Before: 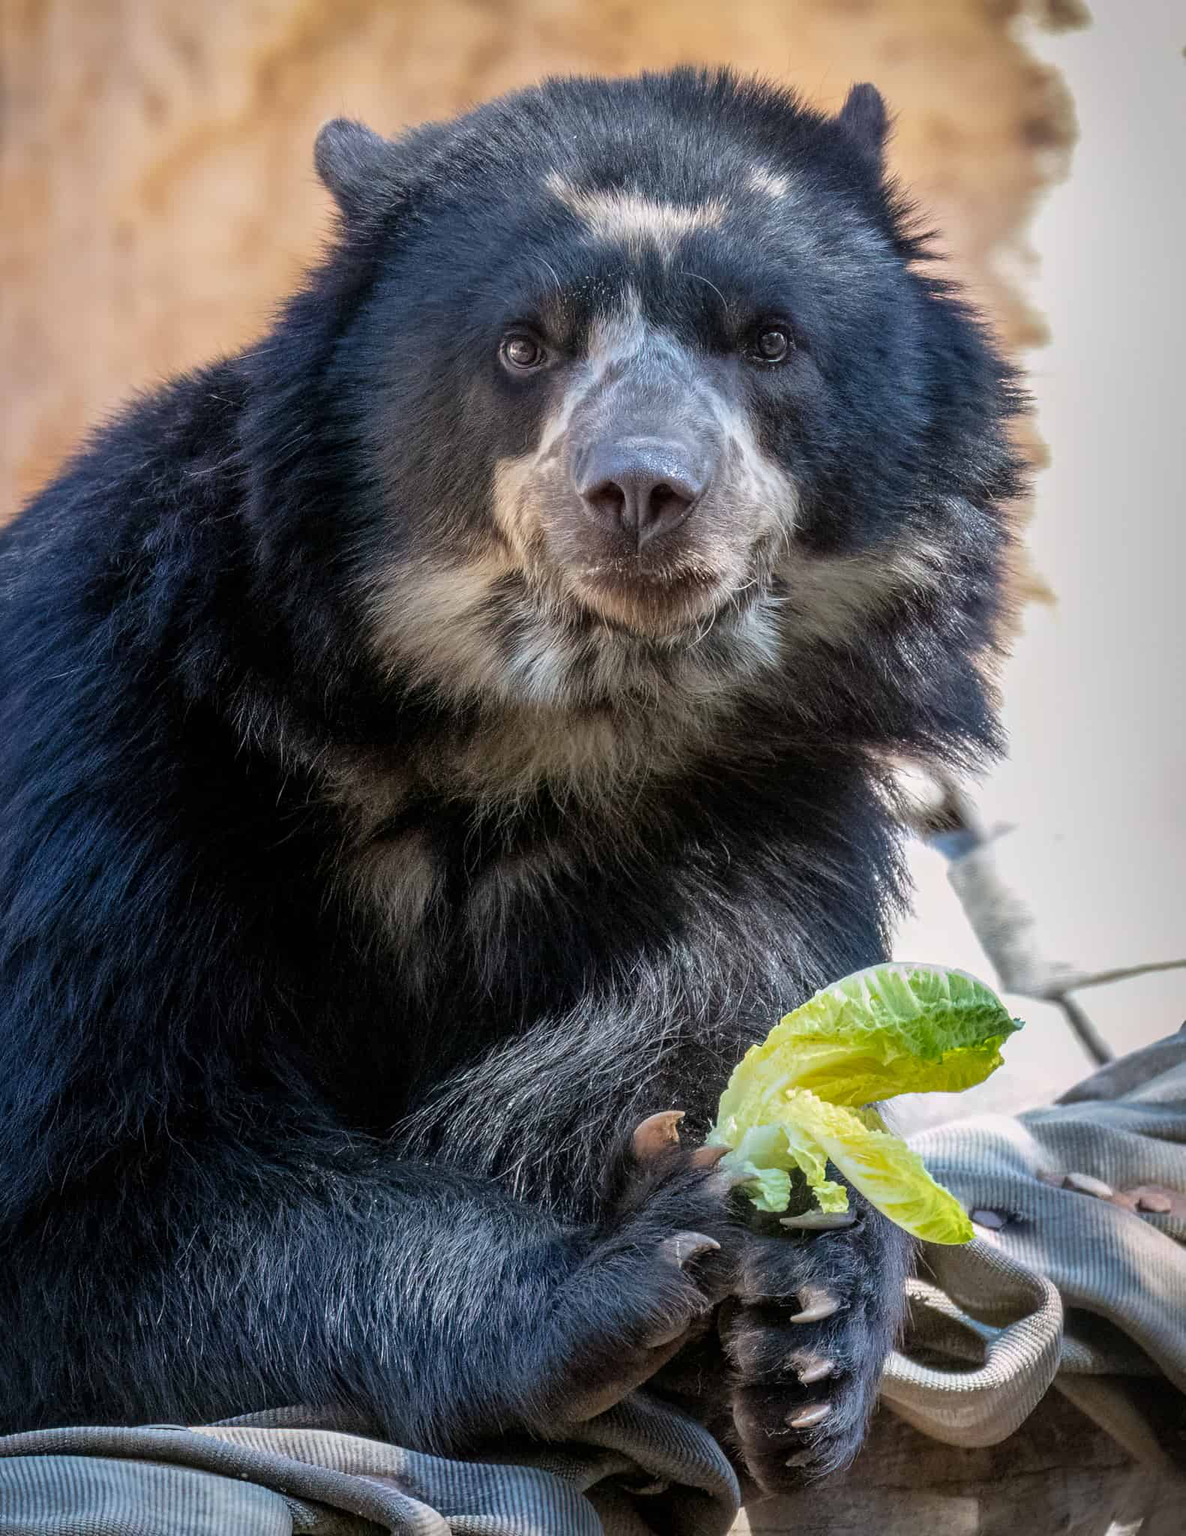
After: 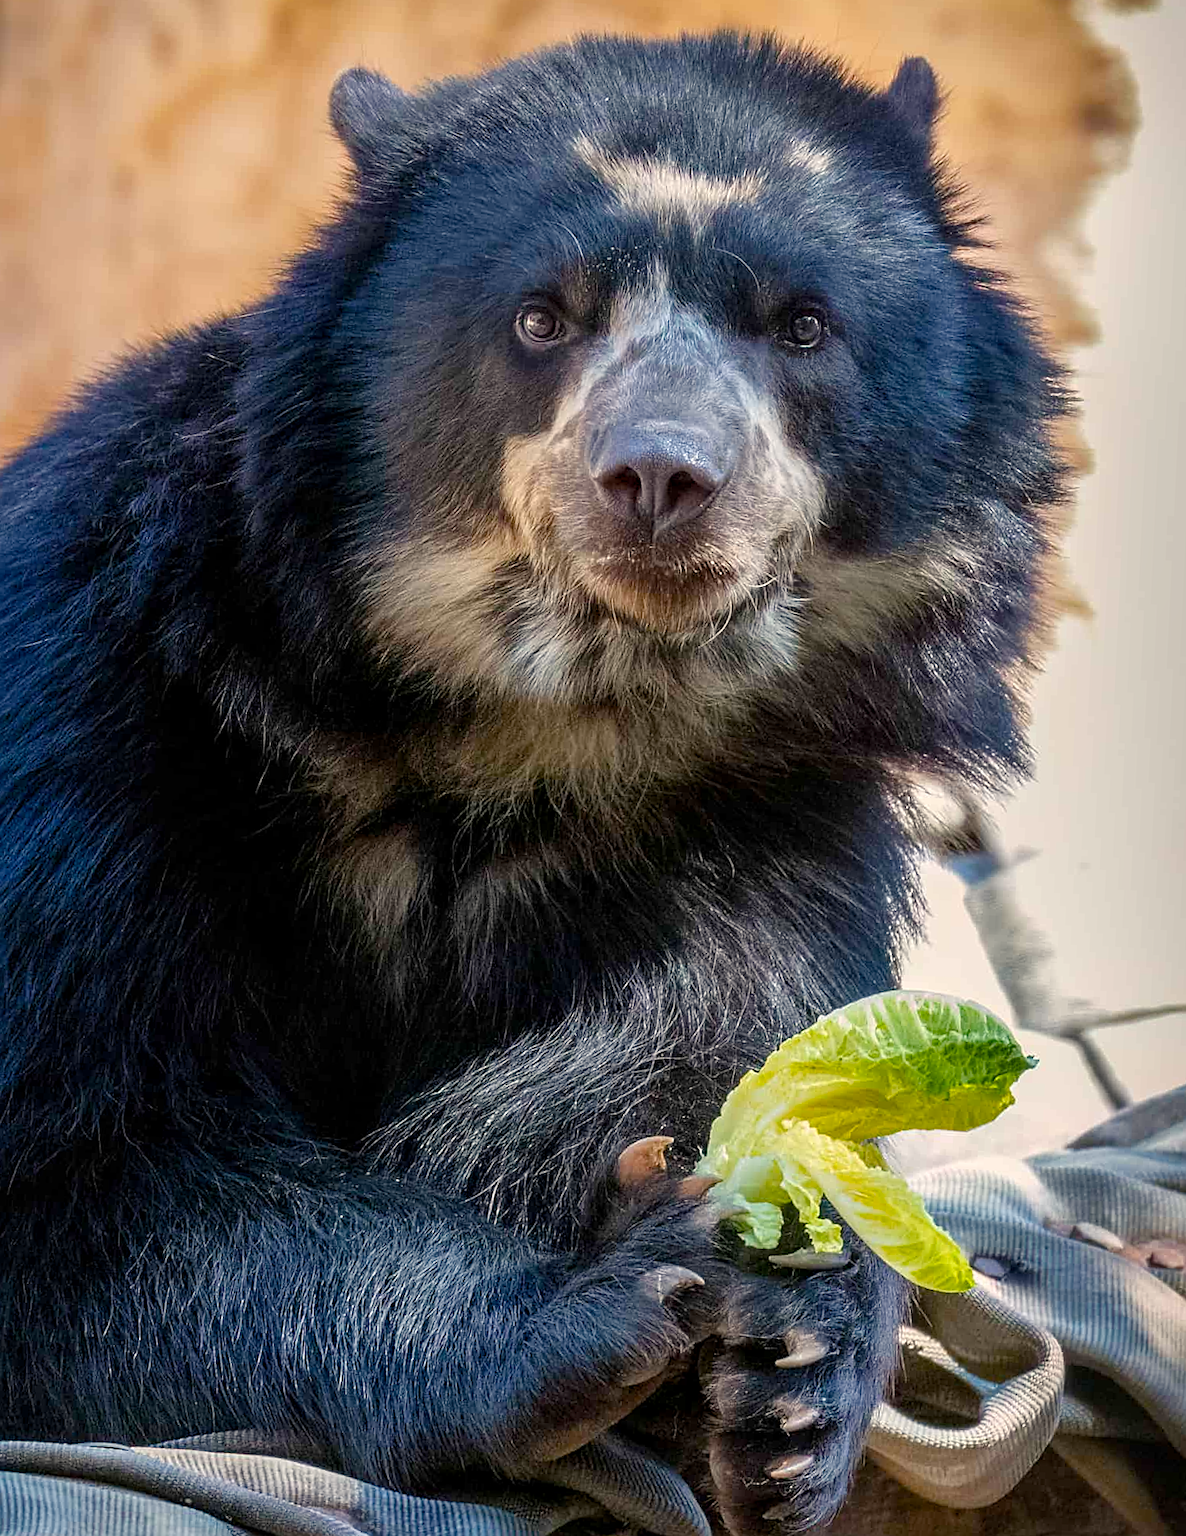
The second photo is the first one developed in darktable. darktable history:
local contrast: mode bilateral grid, contrast 100, coarseness 99, detail 108%, midtone range 0.2
sharpen: on, module defaults
color balance rgb: highlights gain › chroma 2.981%, highlights gain › hue 76.5°, perceptual saturation grading › global saturation 34.686%, perceptual saturation grading › highlights -29.819%, perceptual saturation grading › shadows 36.131%
crop and rotate: angle -2.74°
